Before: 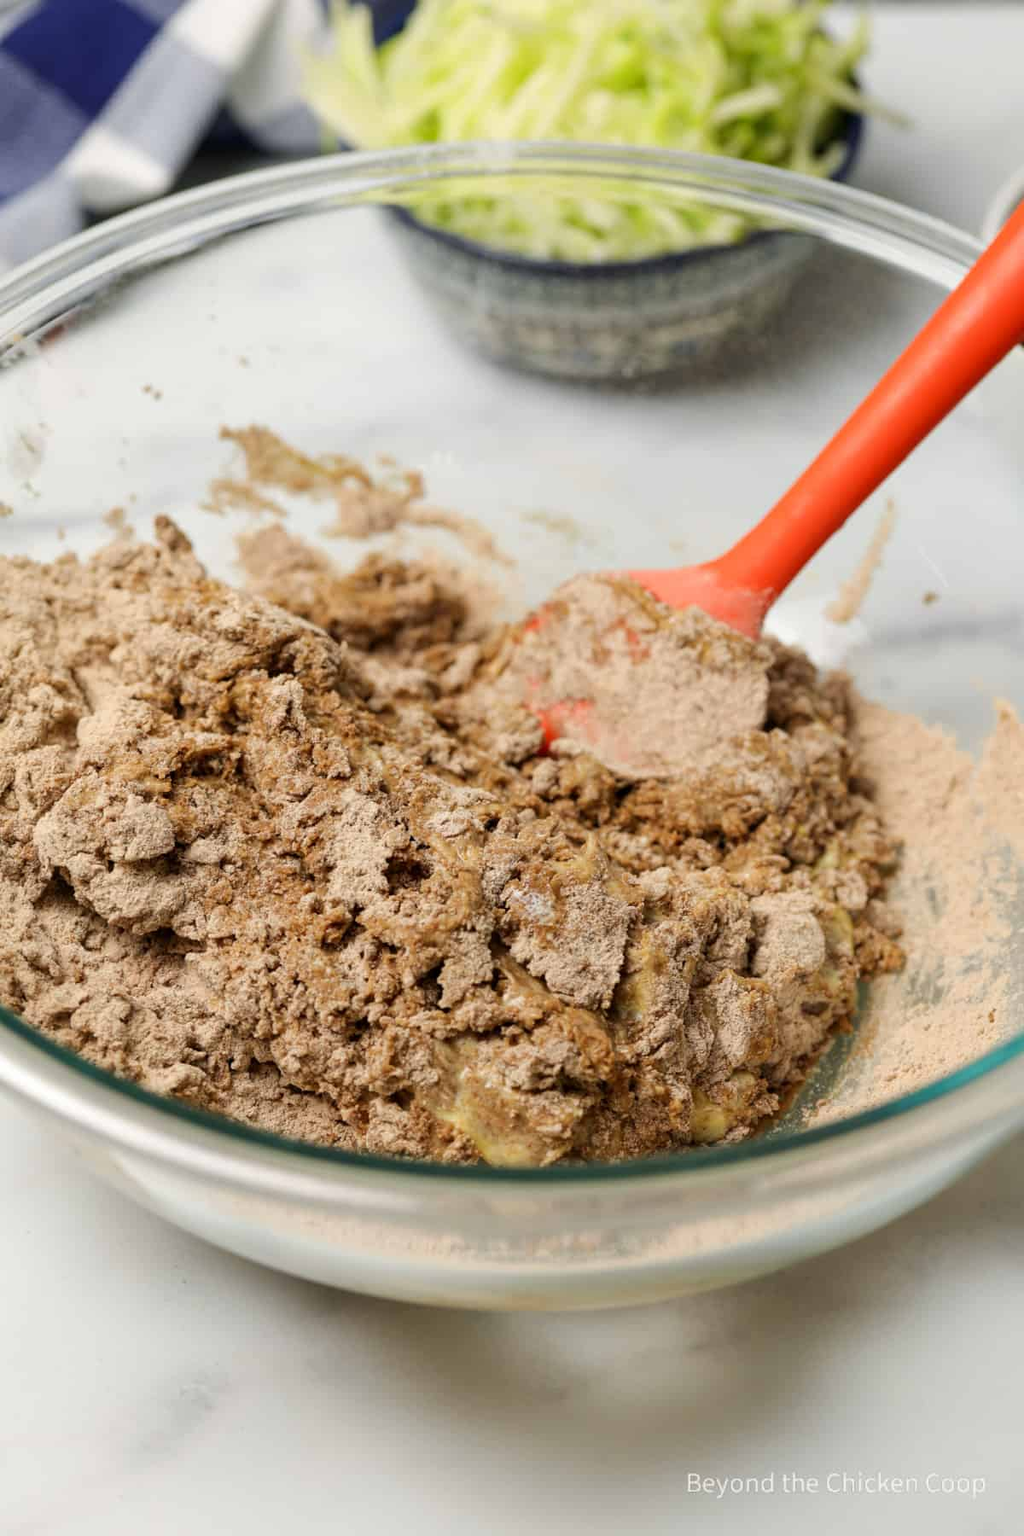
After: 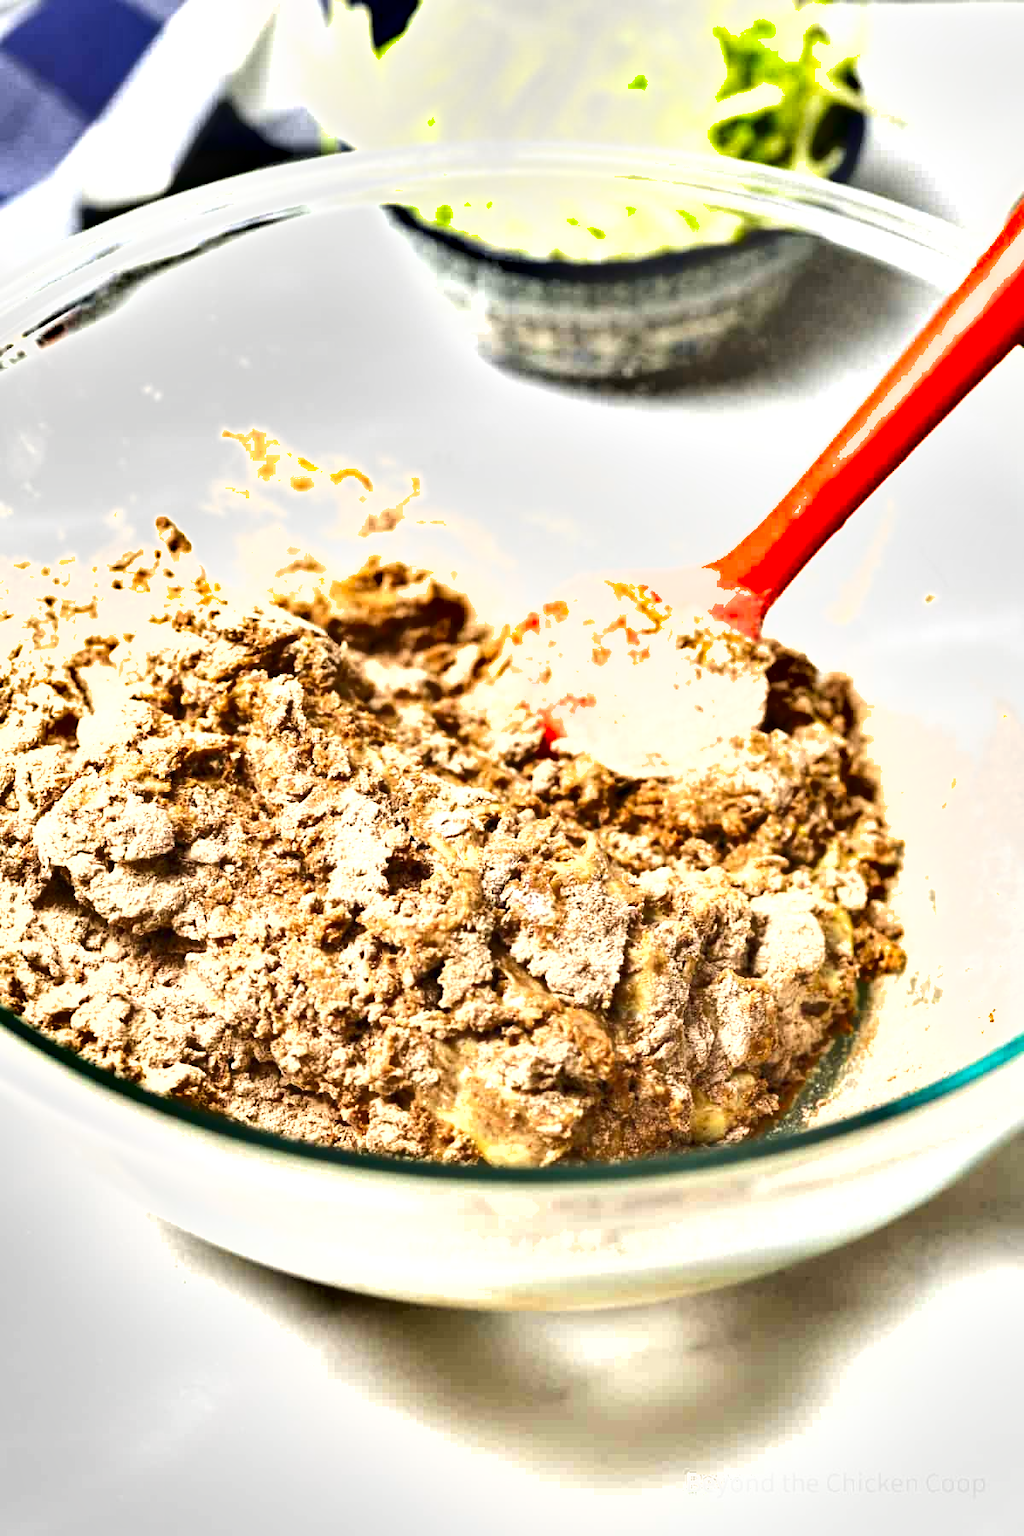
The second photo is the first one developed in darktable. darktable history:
exposure: black level correction 0, exposure 1.379 EV, compensate exposure bias true, compensate highlight preservation false
shadows and highlights: shadows 60, soften with gaussian
